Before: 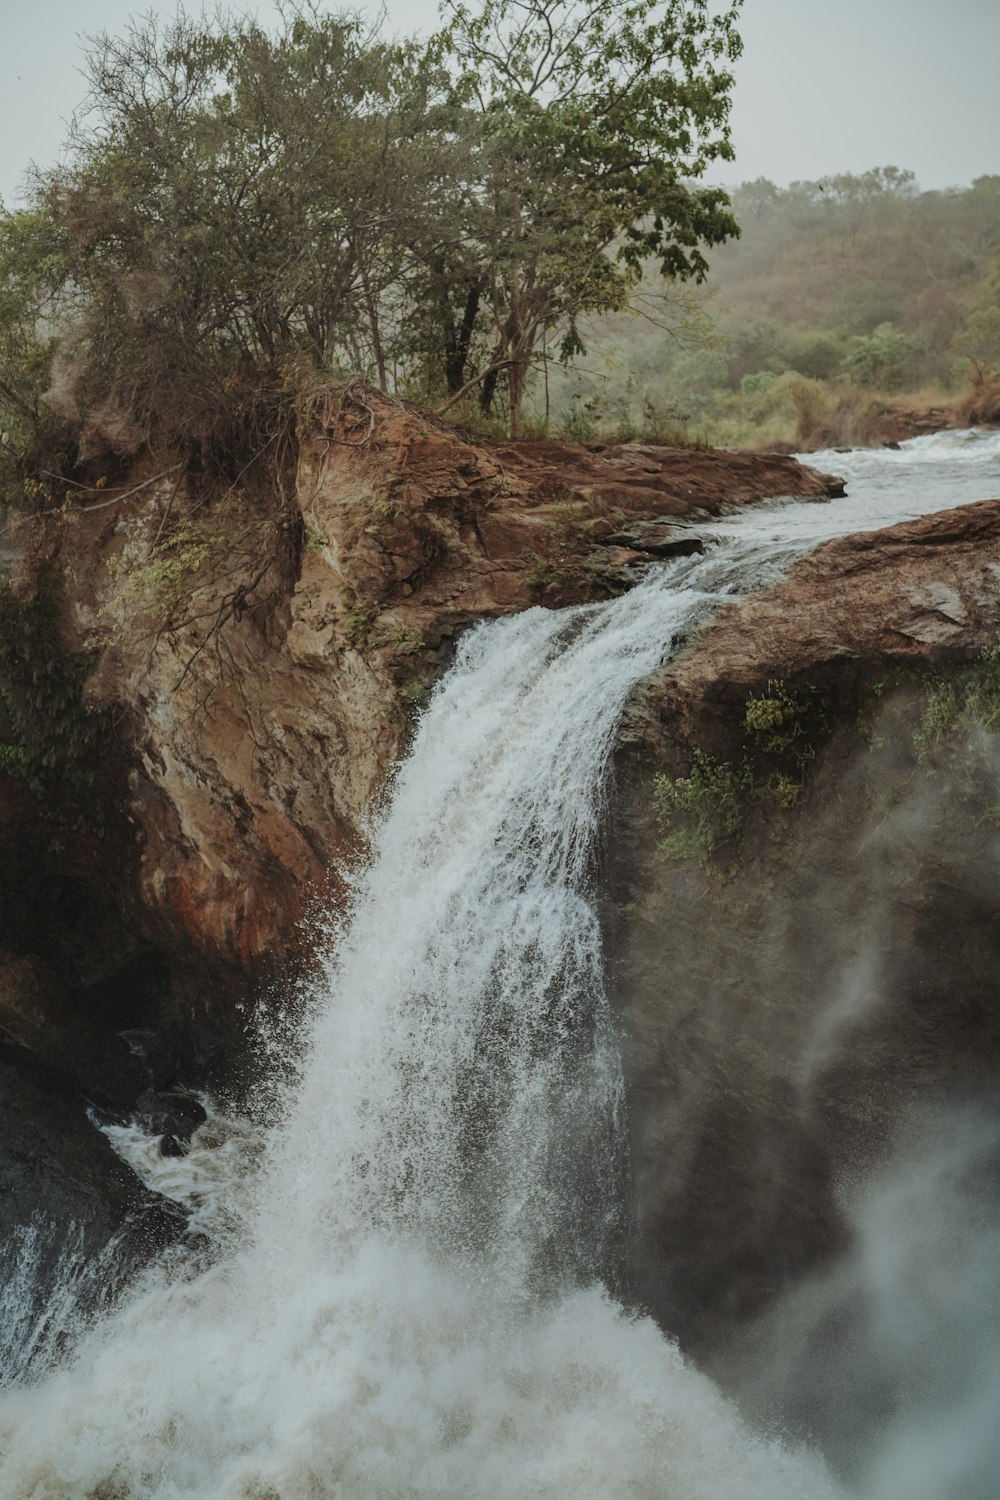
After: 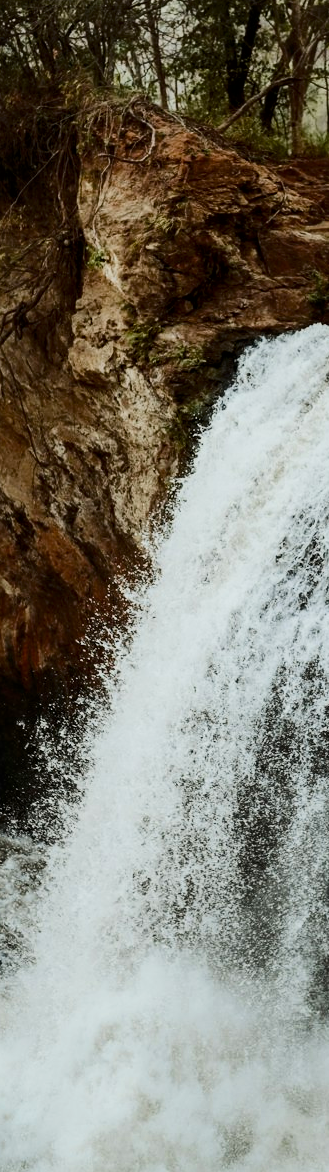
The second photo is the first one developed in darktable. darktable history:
local contrast: mode bilateral grid, contrast 20, coarseness 50, detail 120%, midtone range 0.2
color balance rgb: perceptual saturation grading › global saturation 0.653%, perceptual saturation grading › mid-tones 6.269%, perceptual saturation grading › shadows 71.845%, perceptual brilliance grading › highlights 13.666%, perceptual brilliance grading › mid-tones 8.604%, perceptual brilliance grading › shadows -17.67%
contrast brightness saturation: contrast 0.299
filmic rgb: black relative exposure -16 EV, white relative exposure 6.94 EV, threshold 2.95 EV, hardness 4.66, color science v4 (2020), enable highlight reconstruction true
crop and rotate: left 21.906%, top 18.886%, right 45.147%, bottom 2.966%
